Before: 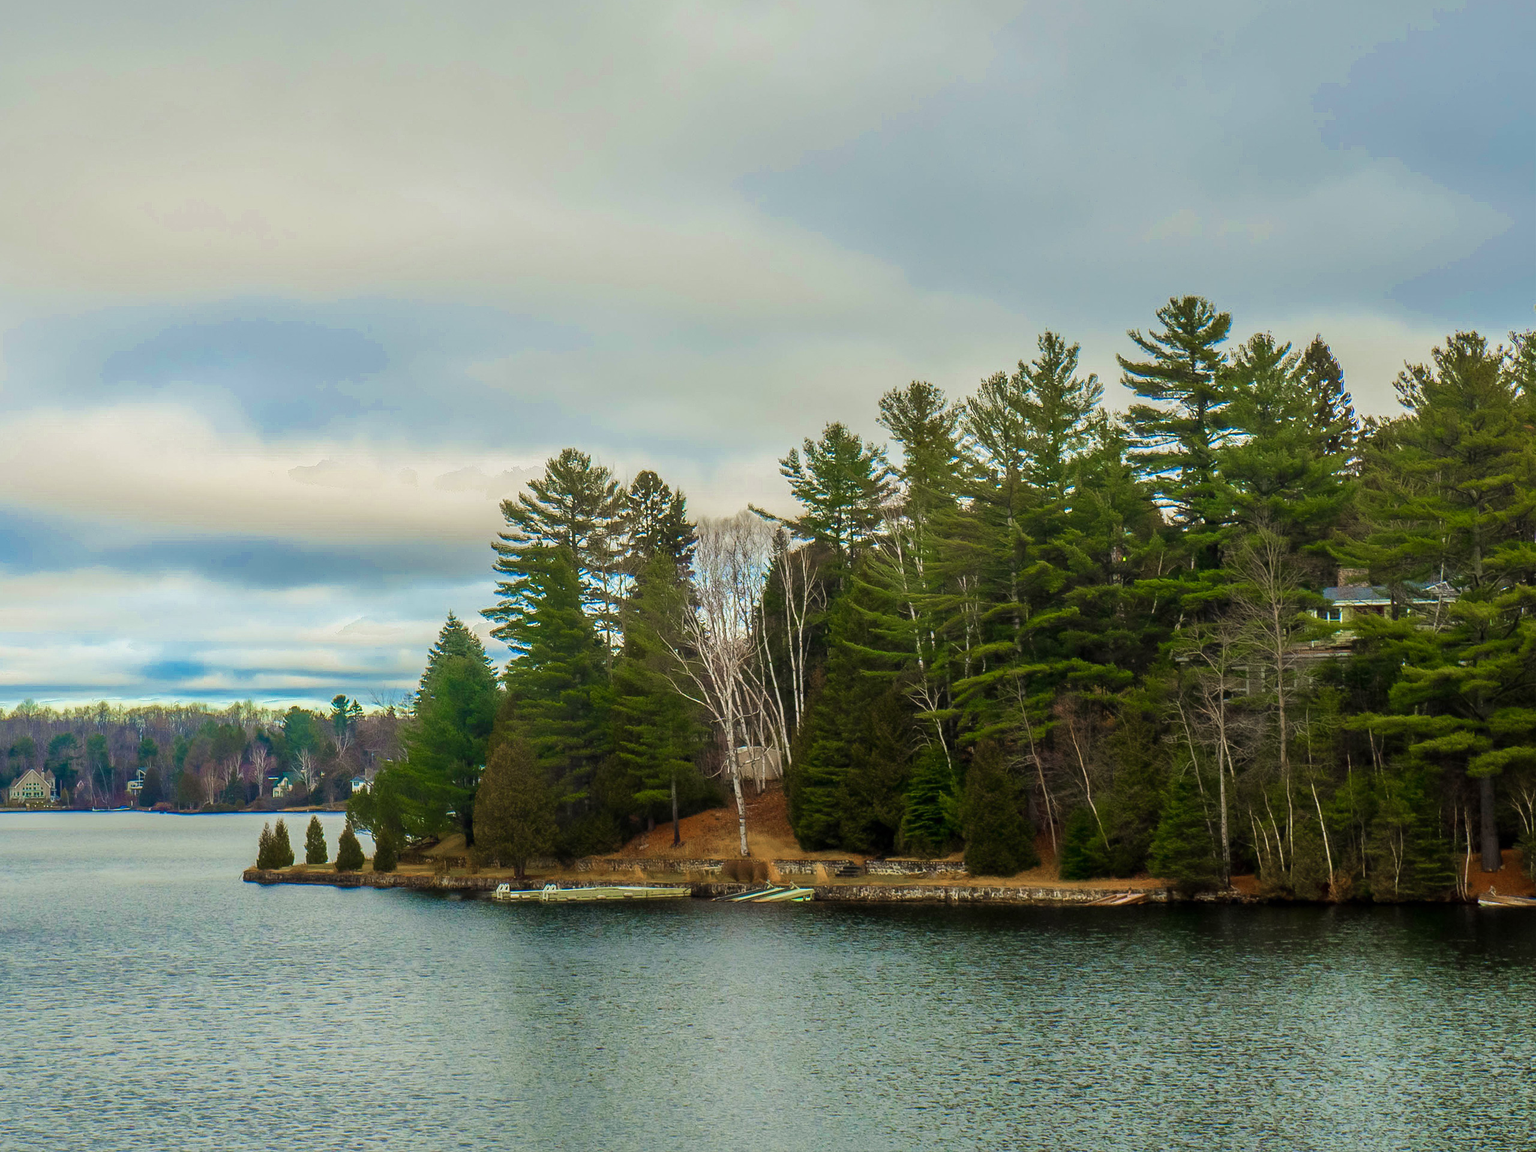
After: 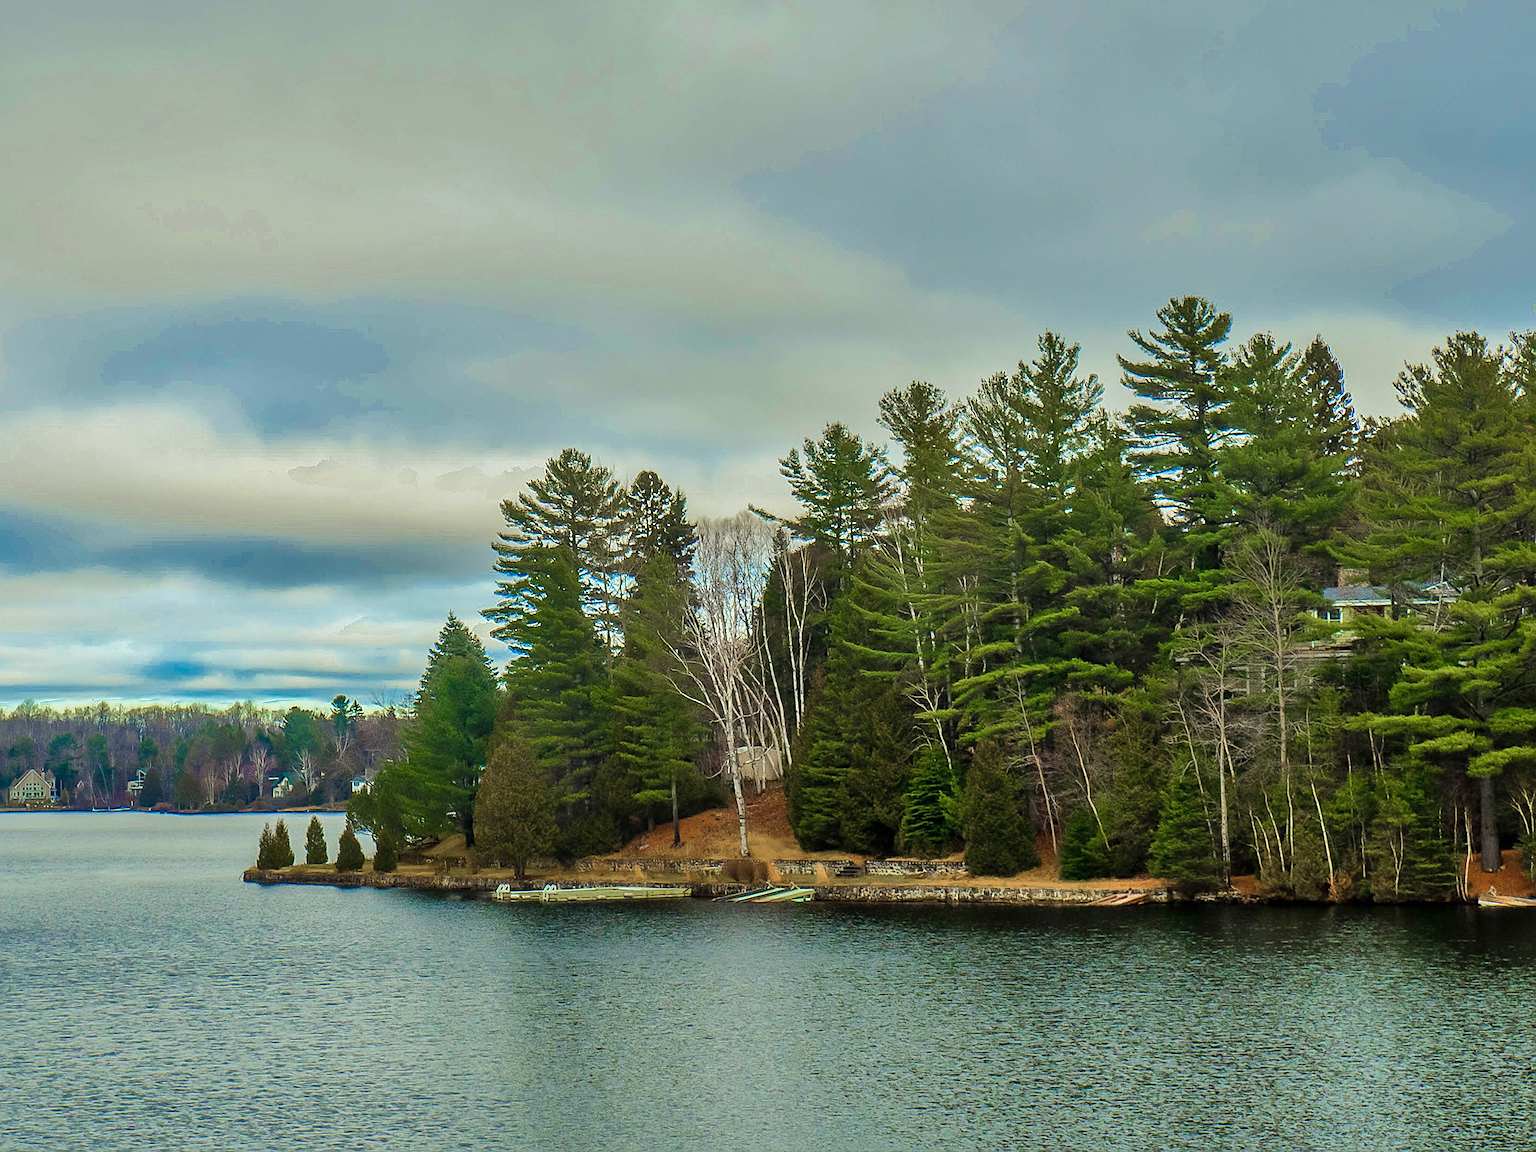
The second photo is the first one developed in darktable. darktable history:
shadows and highlights: shadows 52.99, soften with gaussian
sharpen: on, module defaults
color calibration: gray › normalize channels true, illuminant Planckian (black body), x 0.351, y 0.352, temperature 4750.12 K, gamut compression 0.011
